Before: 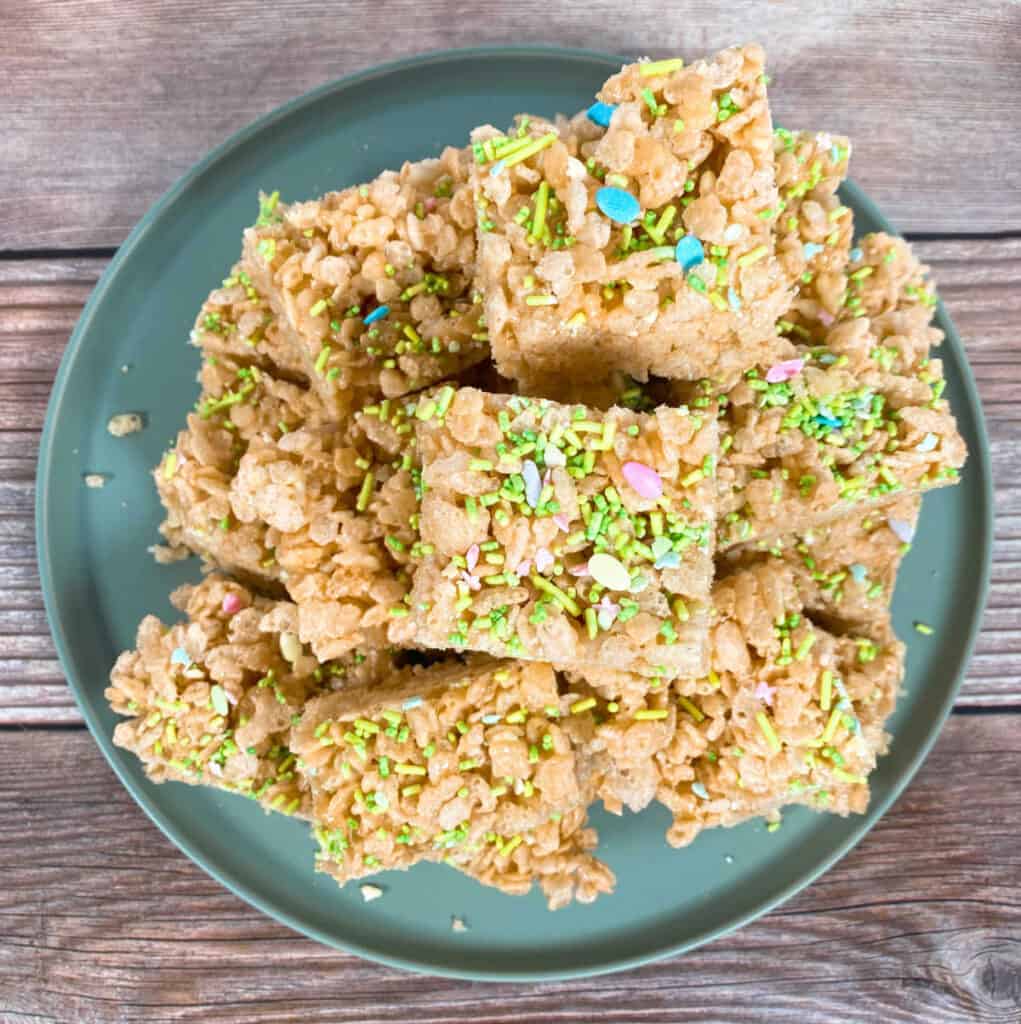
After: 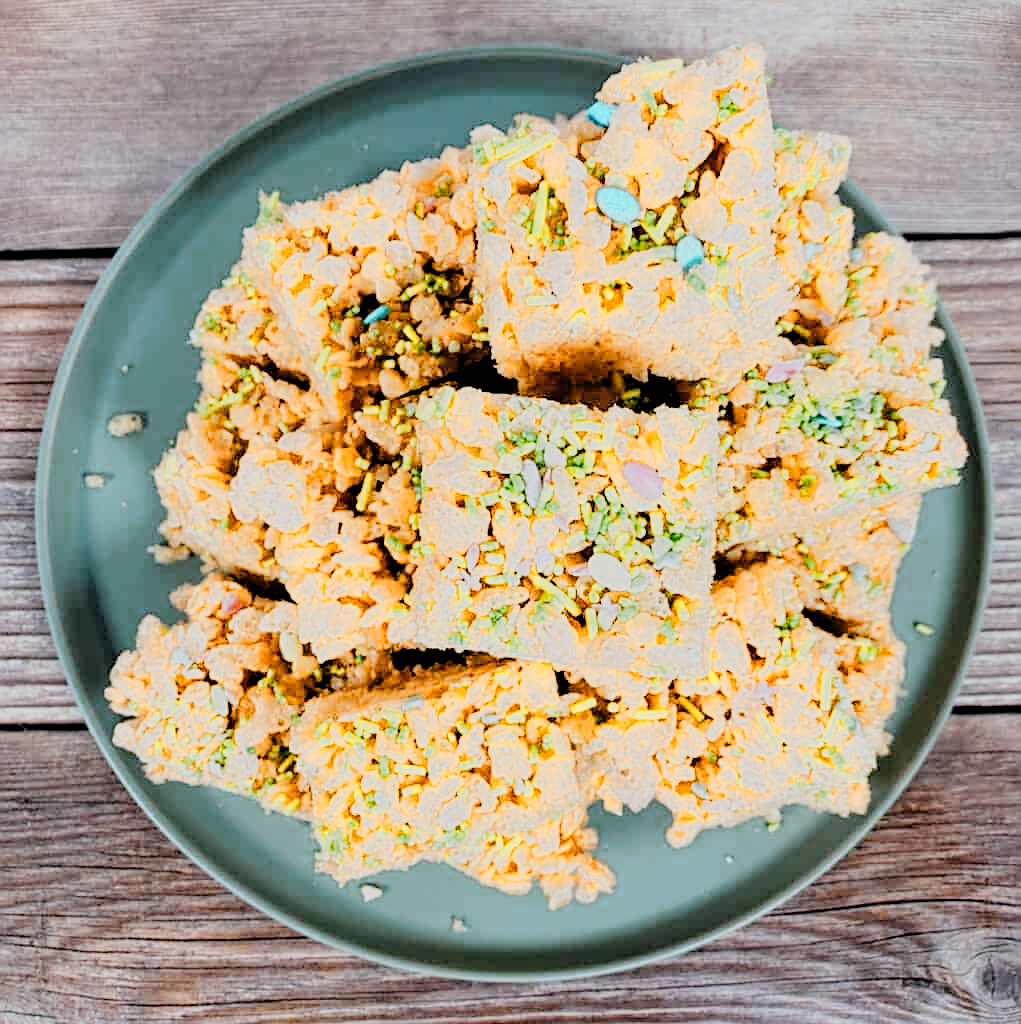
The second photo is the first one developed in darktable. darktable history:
color zones: curves: ch0 [(0.018, 0.548) (0.197, 0.654) (0.425, 0.447) (0.605, 0.658) (0.732, 0.579)]; ch1 [(0.105, 0.531) (0.224, 0.531) (0.386, 0.39) (0.618, 0.456) (0.732, 0.456) (0.956, 0.421)]; ch2 [(0.039, 0.583) (0.215, 0.465) (0.399, 0.544) (0.465, 0.548) (0.614, 0.447) (0.724, 0.43) (0.882, 0.623) (0.956, 0.632)]
filmic rgb: black relative exposure -2.85 EV, white relative exposure 4.56 EV, hardness 1.77, contrast 1.25, preserve chrominance no, color science v5 (2021)
sharpen: on, module defaults
